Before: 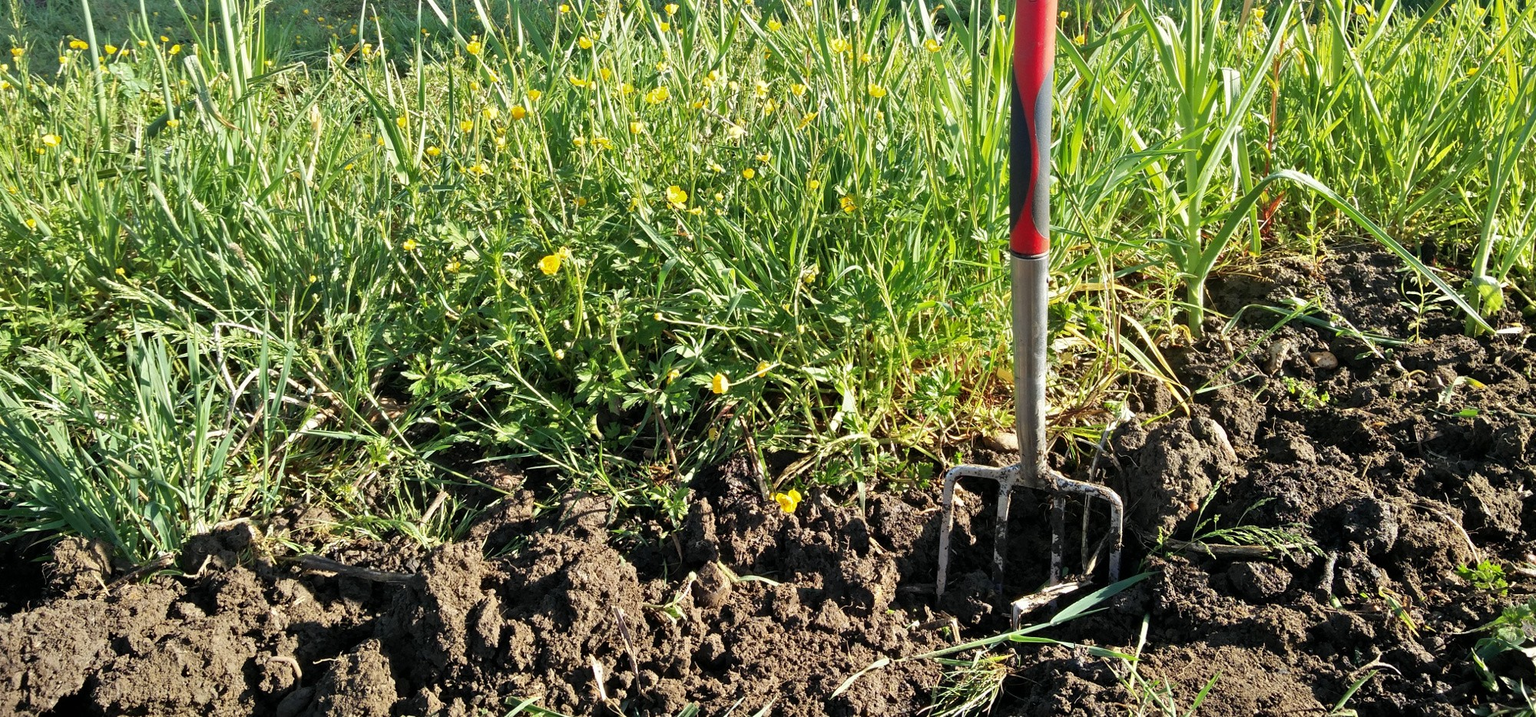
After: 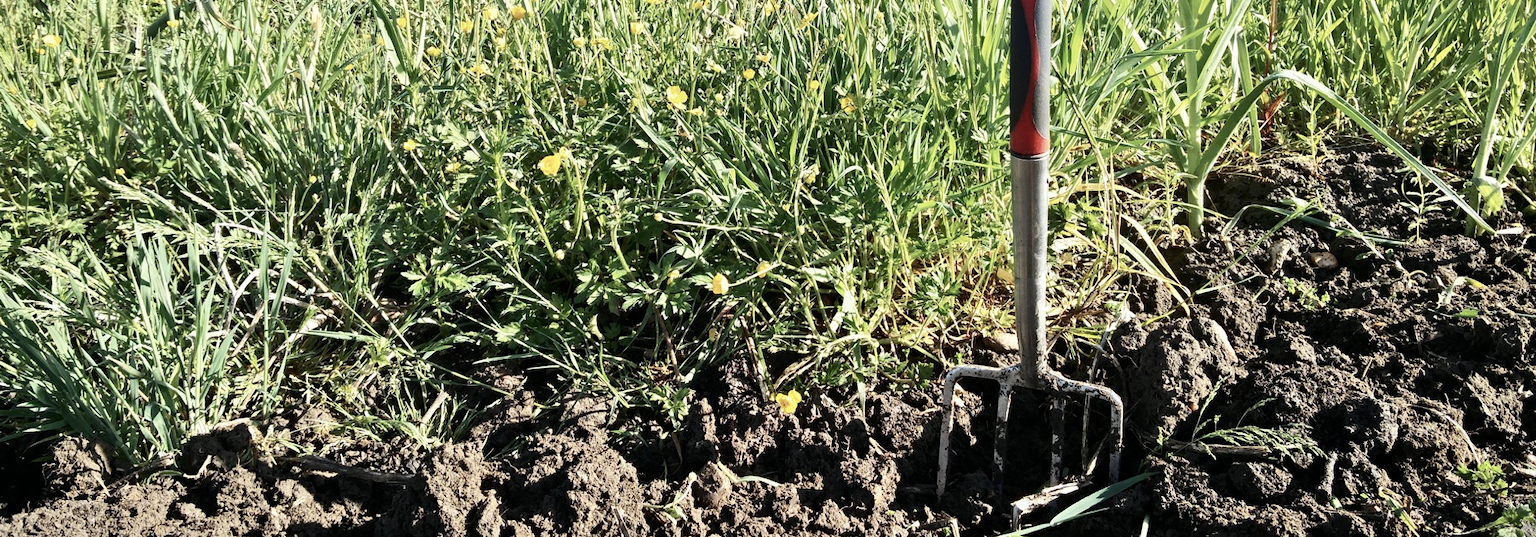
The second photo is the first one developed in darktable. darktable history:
crop: top 13.931%, bottom 11.101%
contrast brightness saturation: contrast 0.248, saturation -0.306
